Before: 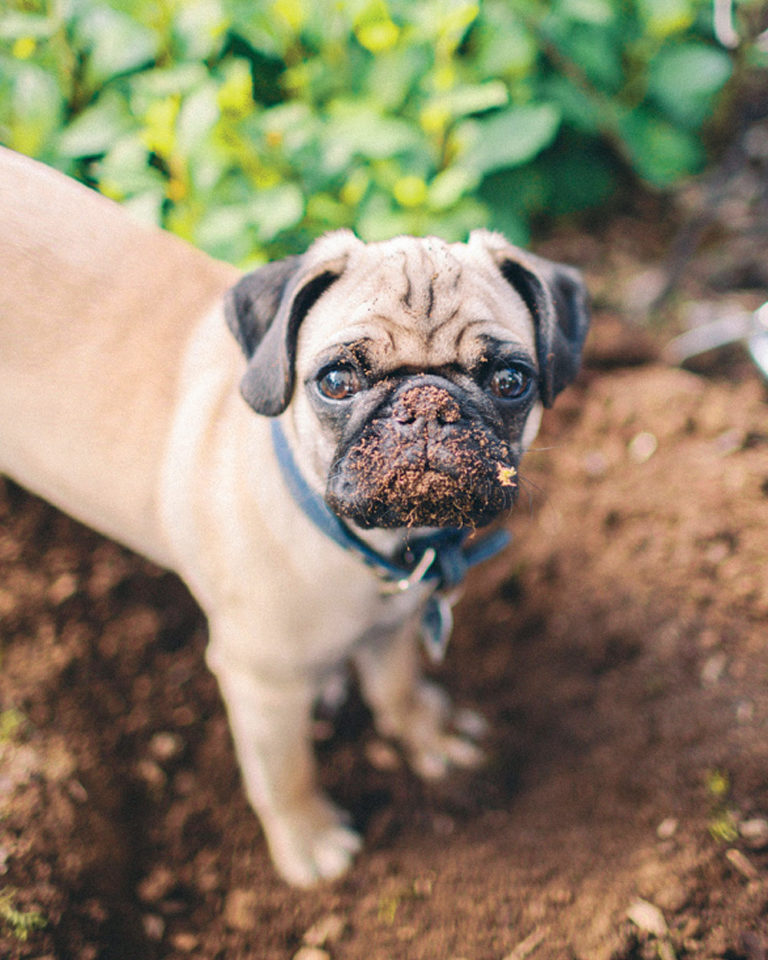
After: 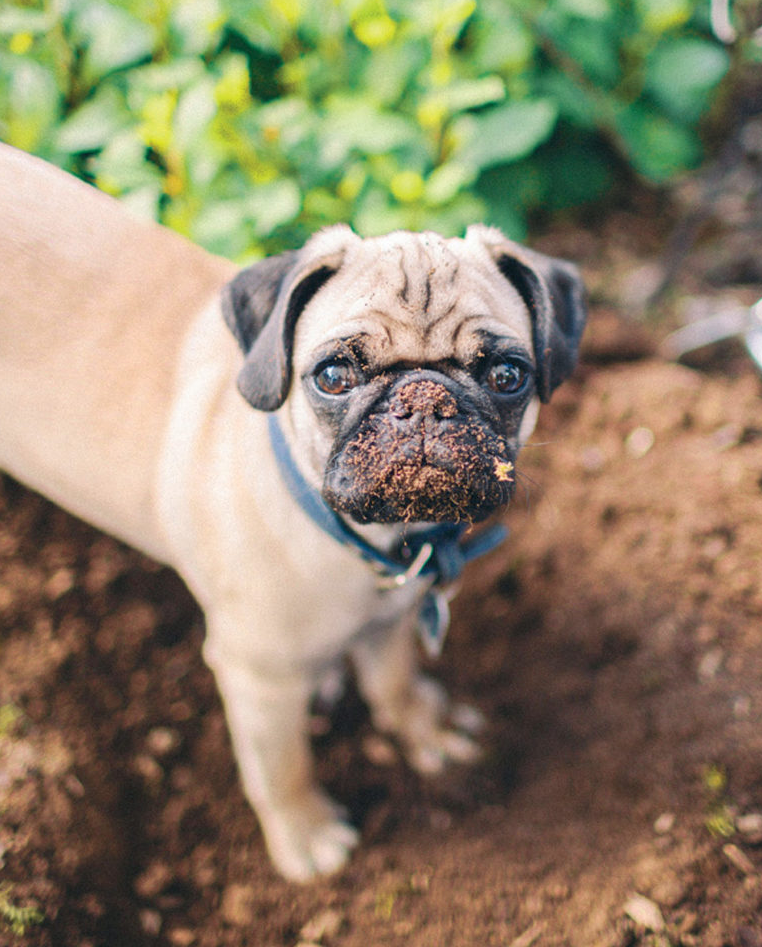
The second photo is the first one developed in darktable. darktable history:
crop: left 0.491%, top 0.59%, right 0.182%, bottom 0.751%
